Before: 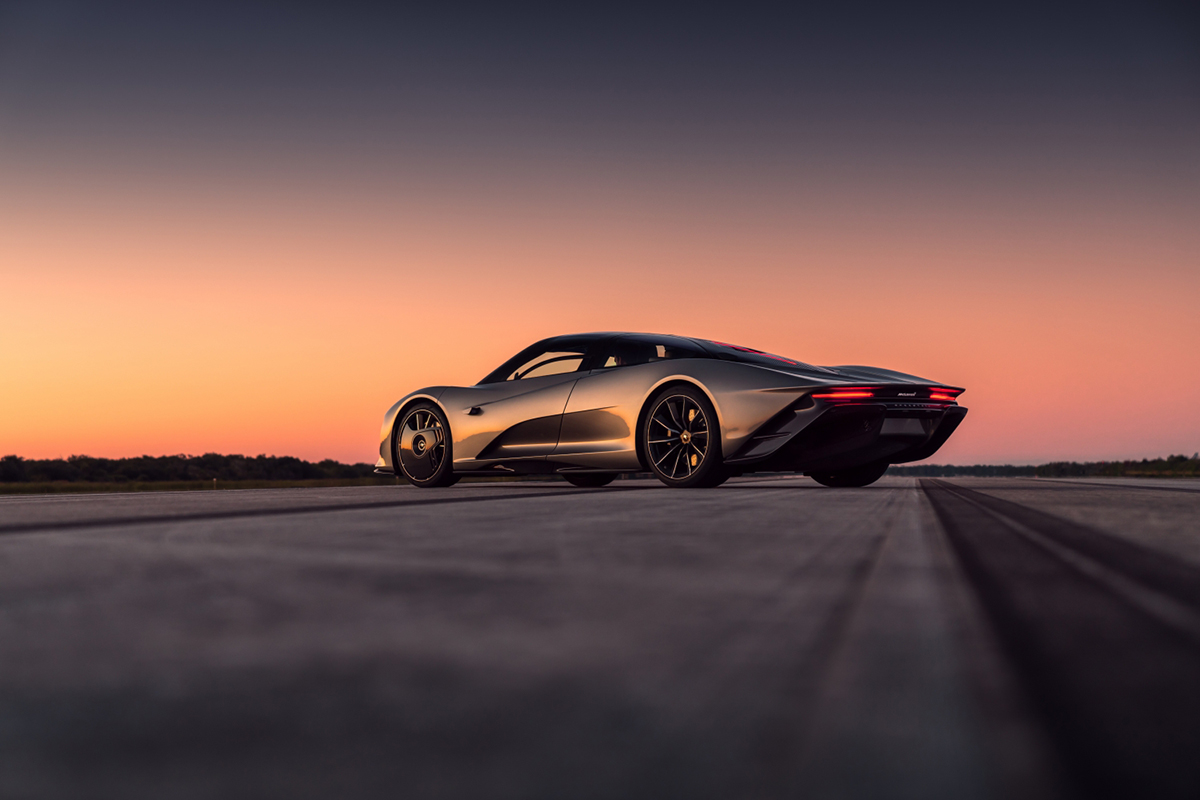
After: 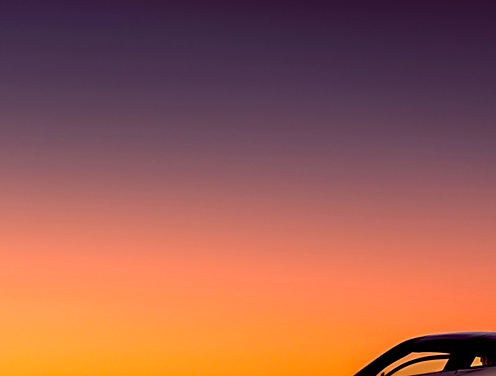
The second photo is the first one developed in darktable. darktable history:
sharpen: on, module defaults
color correction: highlights a* 14.7, highlights b* 4.84
color balance rgb: power › luminance -7.786%, power › chroma 1.119%, power › hue 217.5°, global offset › luminance -0.227%, global offset › chroma 0.262%, perceptual saturation grading › global saturation 29.375%, global vibrance 44.768%
crop and rotate: left 11.241%, top 0.047%, right 47.397%, bottom 52.851%
